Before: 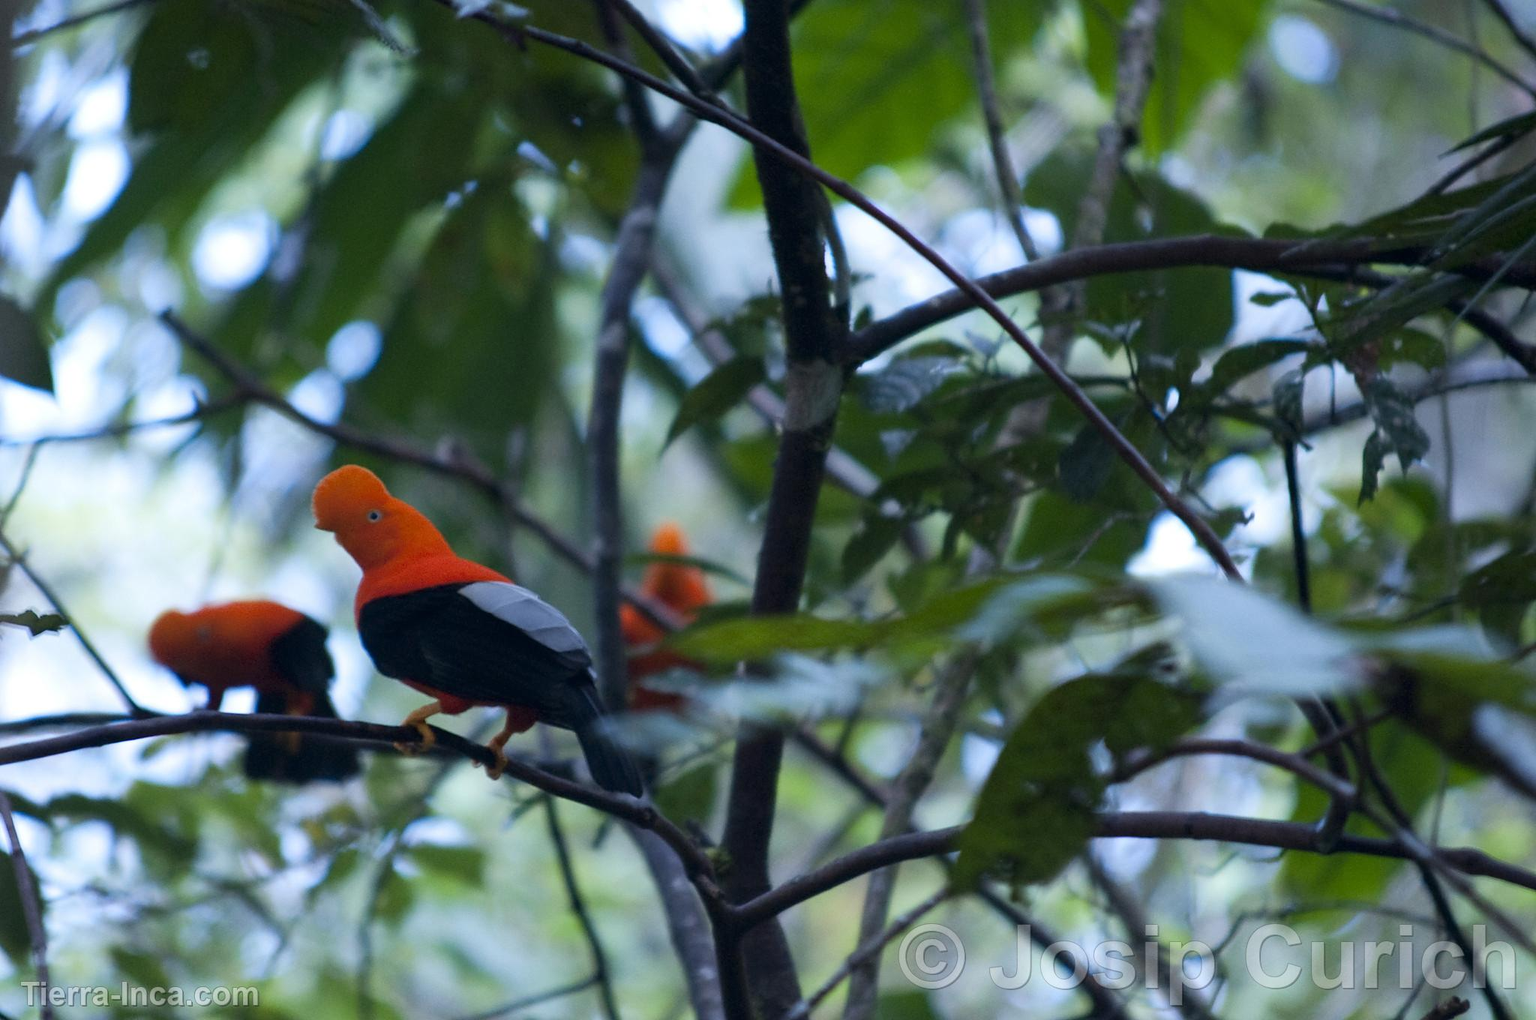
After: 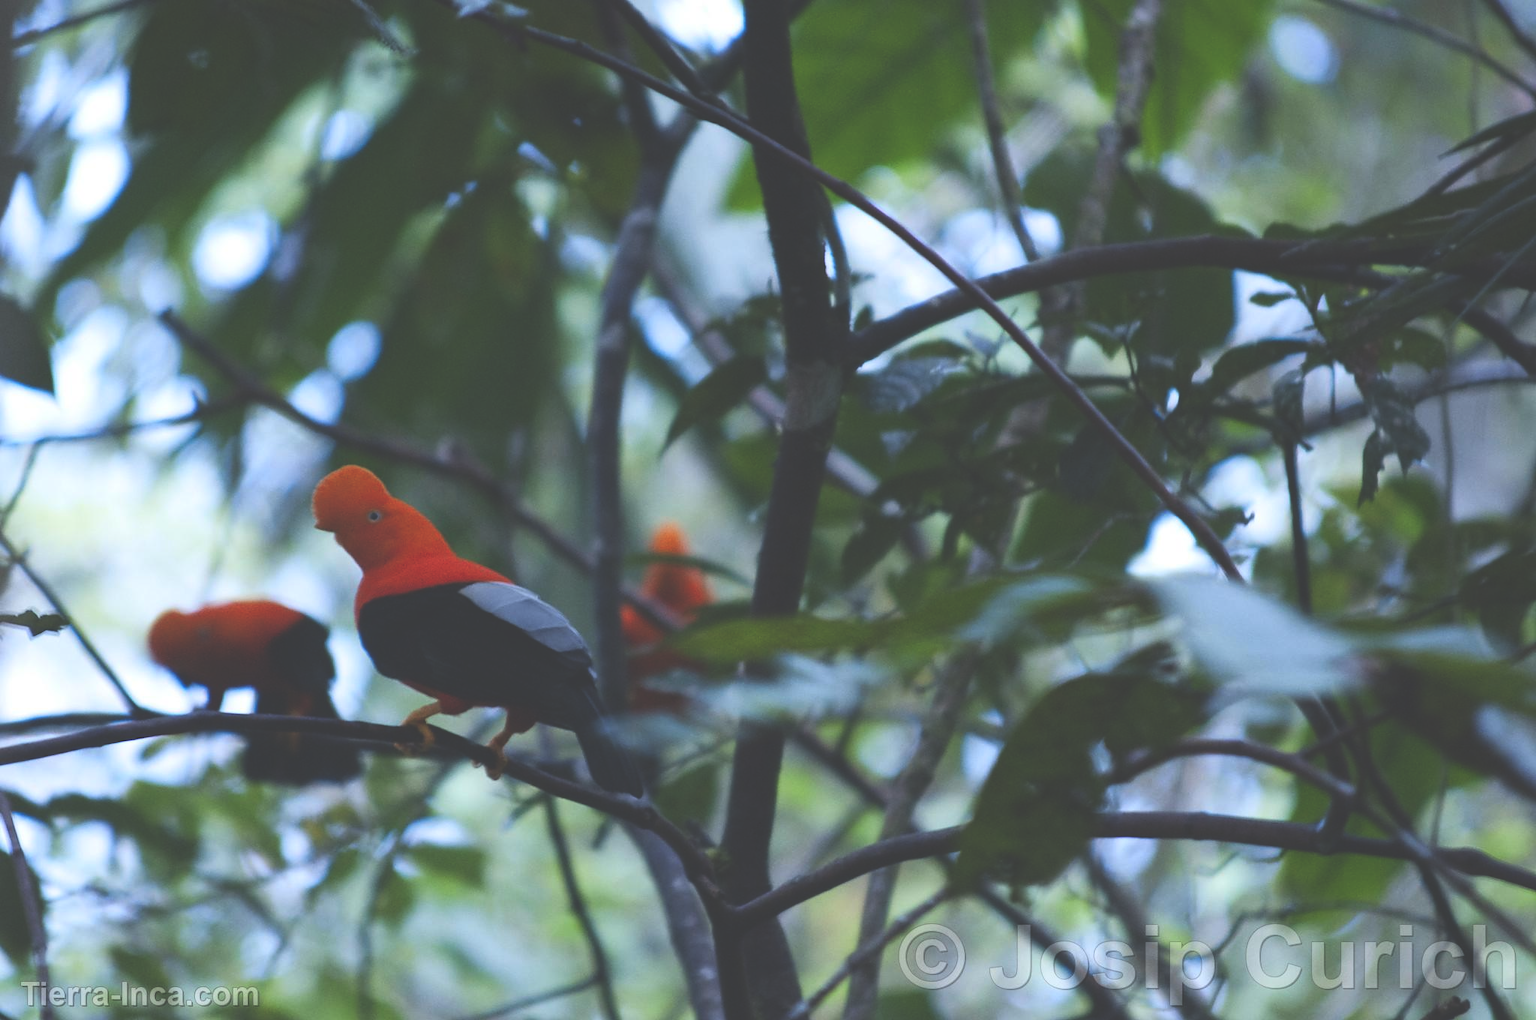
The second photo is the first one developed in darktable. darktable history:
exposure: black level correction -0.087, compensate highlight preservation false
contrast brightness saturation: contrast 0.12, brightness -0.12, saturation 0.2
